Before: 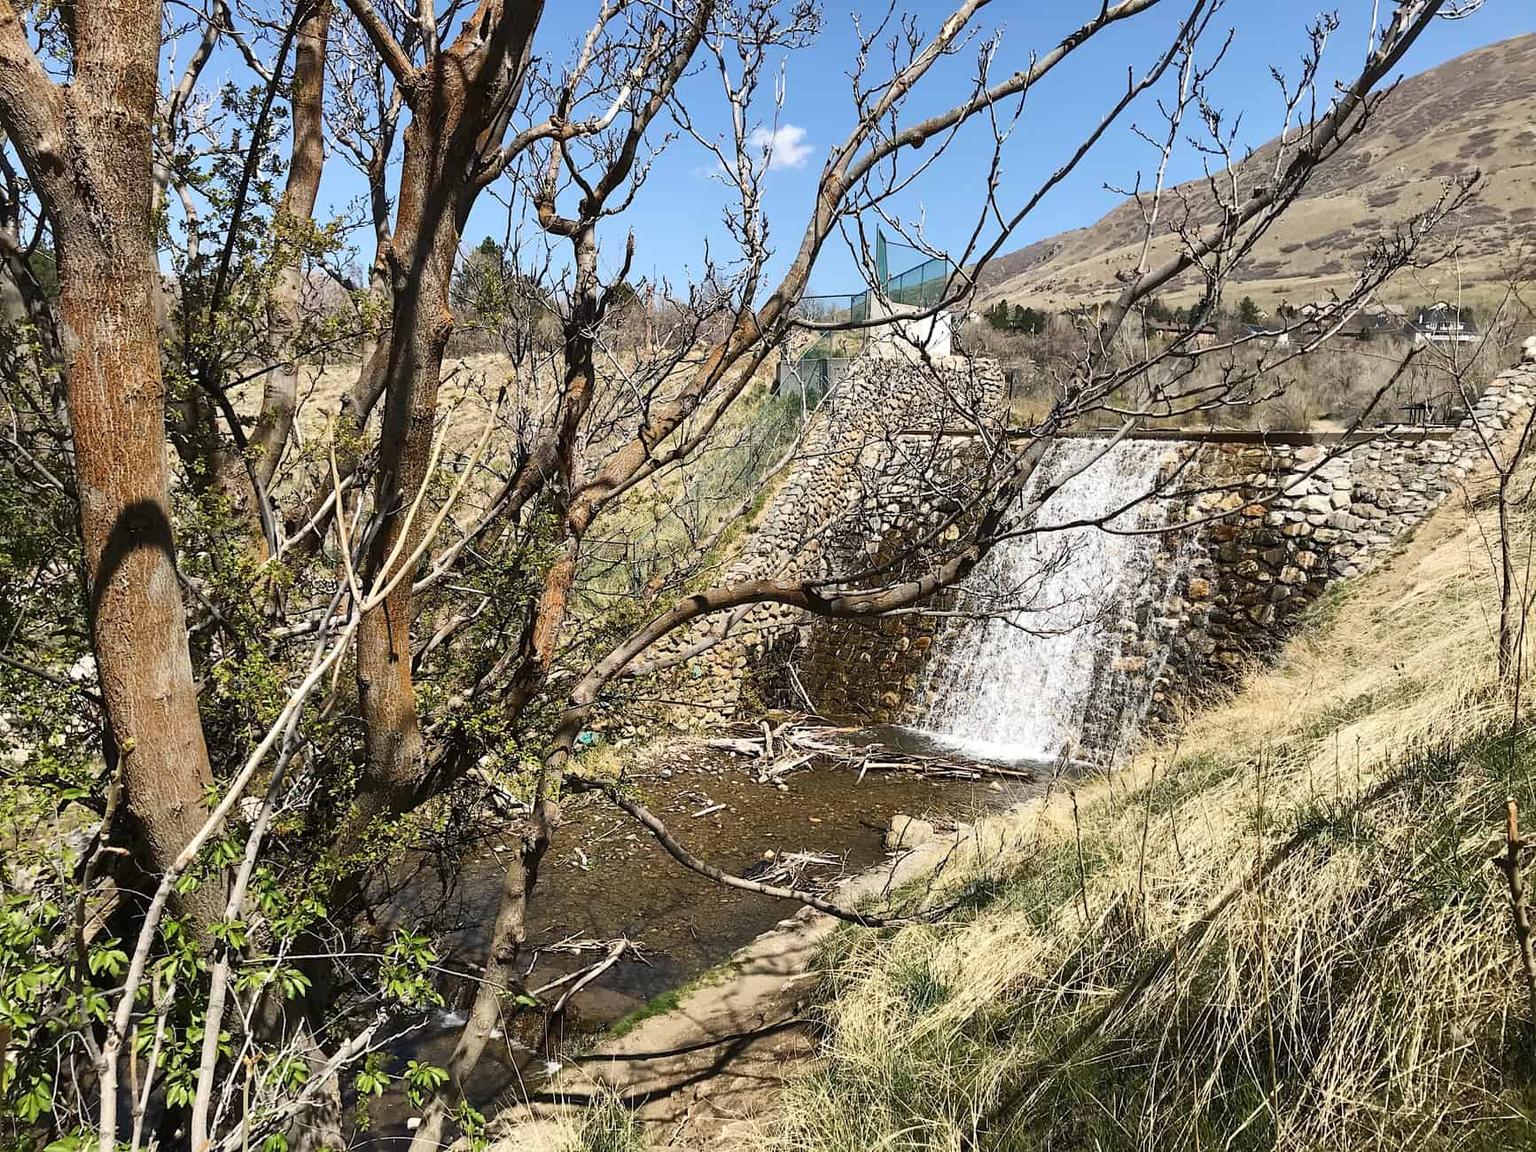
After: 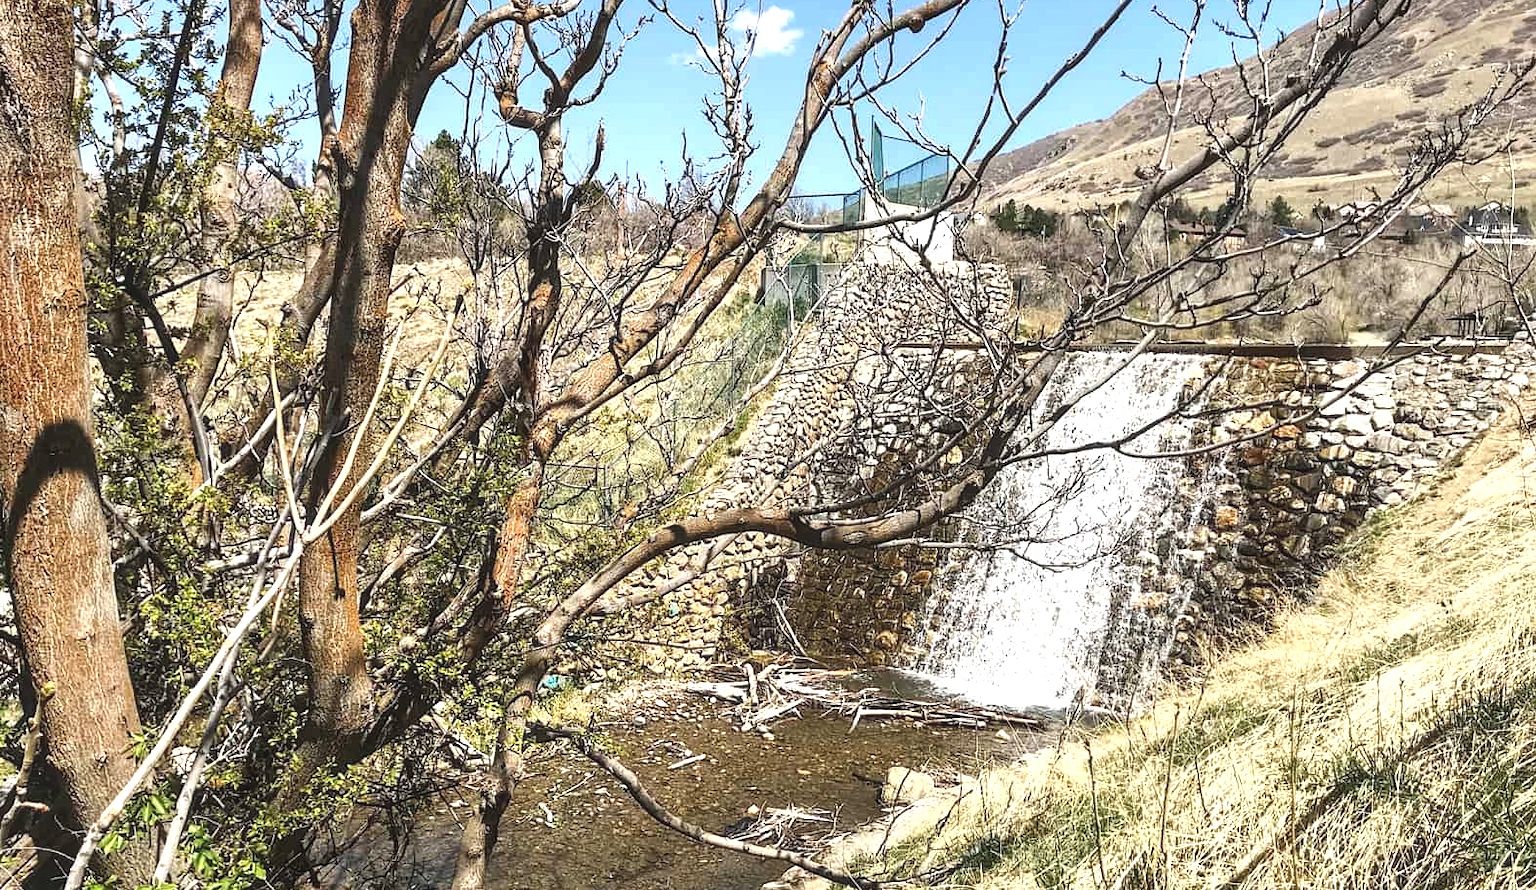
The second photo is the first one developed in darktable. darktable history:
local contrast: on, module defaults
crop: left 5.596%, top 10.314%, right 3.534%, bottom 19.395%
exposure: black level correction -0.005, exposure 0.622 EV, compensate highlight preservation false
